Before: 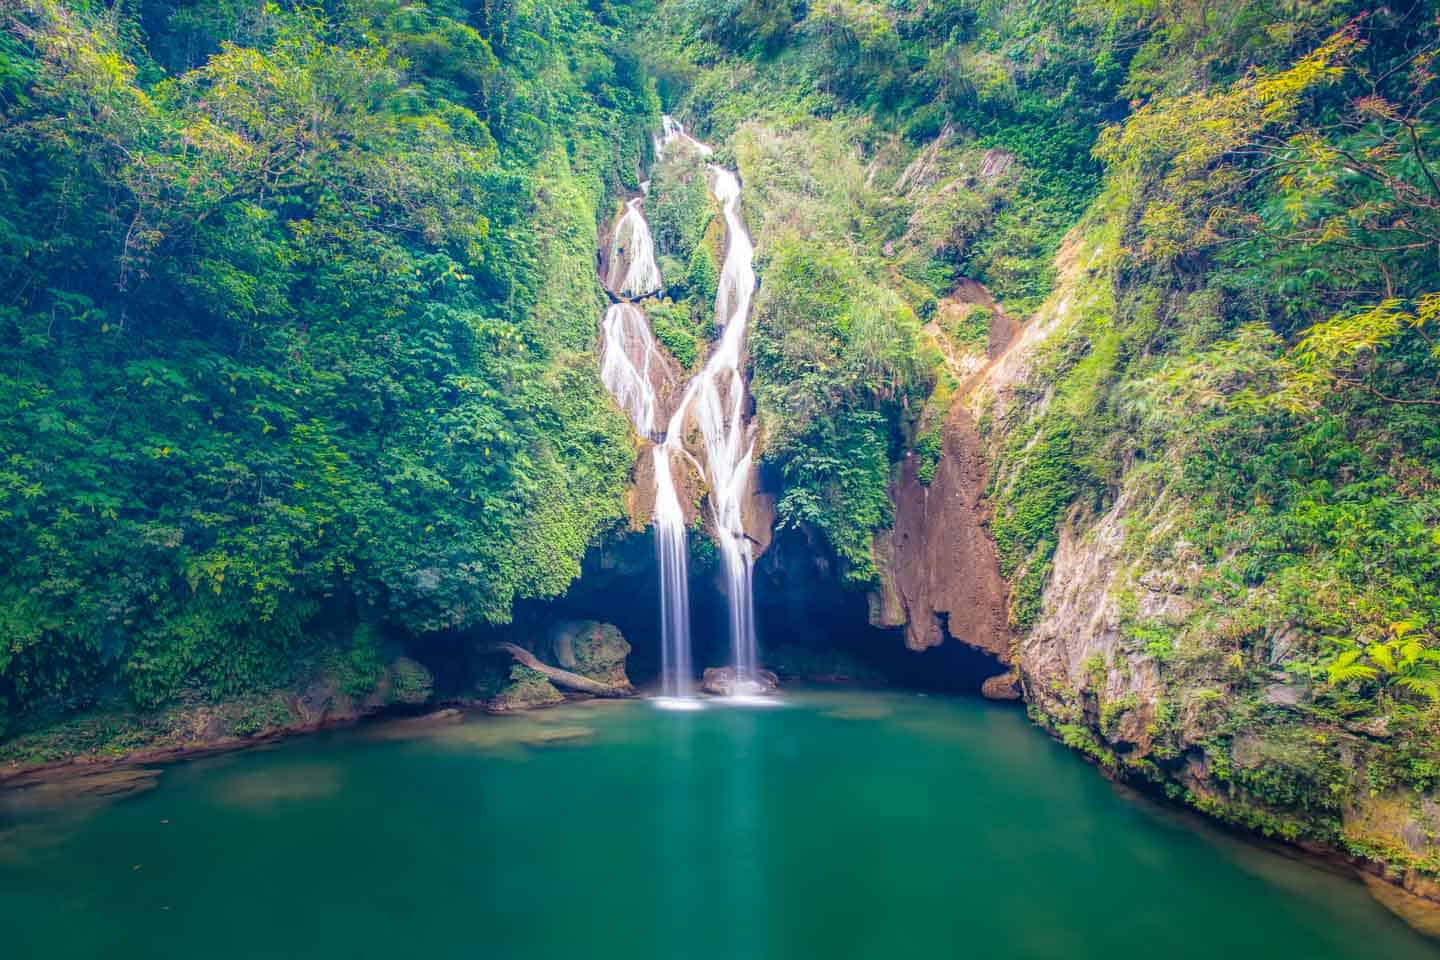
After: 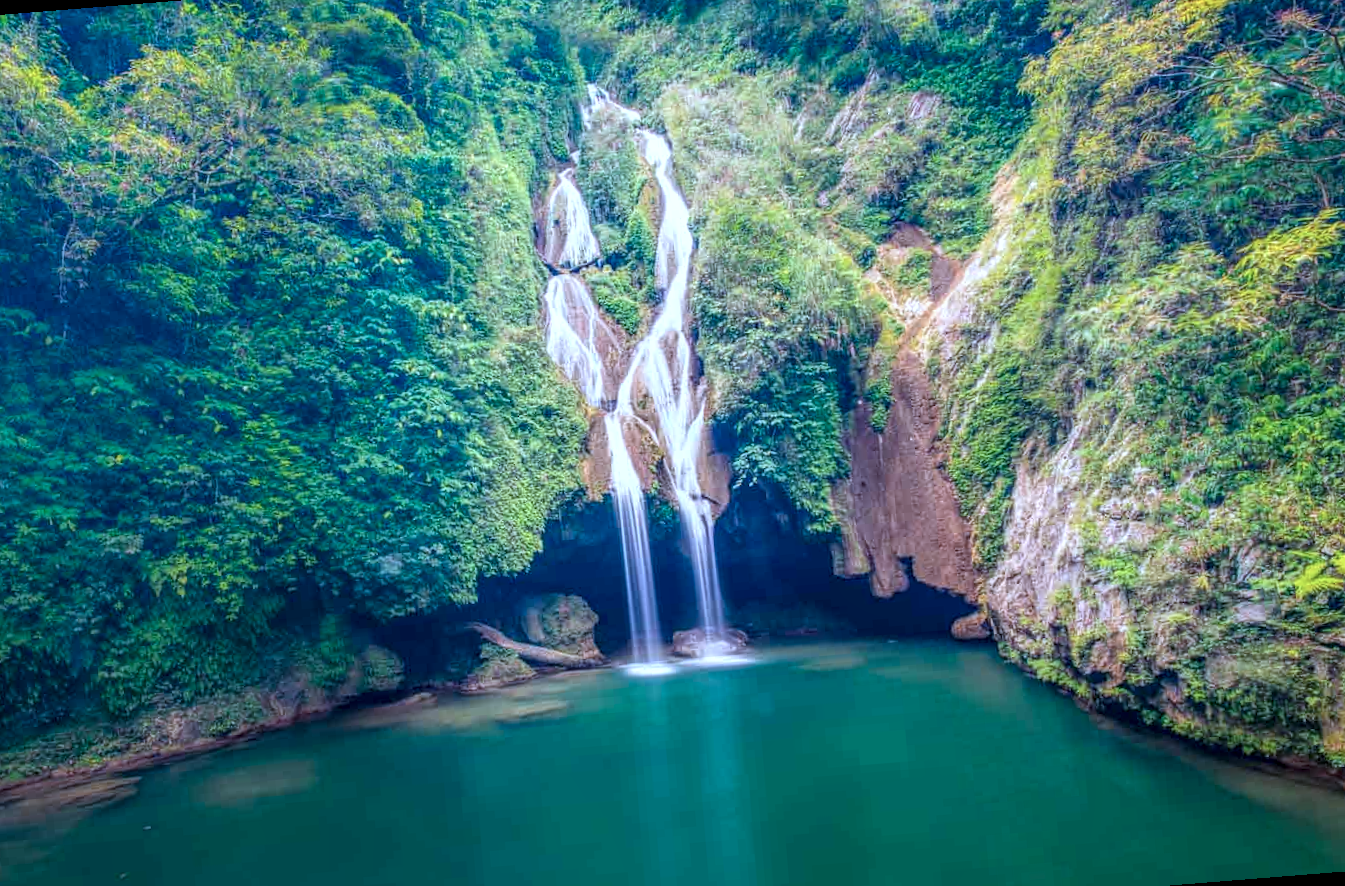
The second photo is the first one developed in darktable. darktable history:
white balance: red 0.982, blue 1.018
color correction: highlights a* -2.24, highlights b* -18.1
local contrast: on, module defaults
rotate and perspective: rotation -4.57°, crop left 0.054, crop right 0.944, crop top 0.087, crop bottom 0.914
